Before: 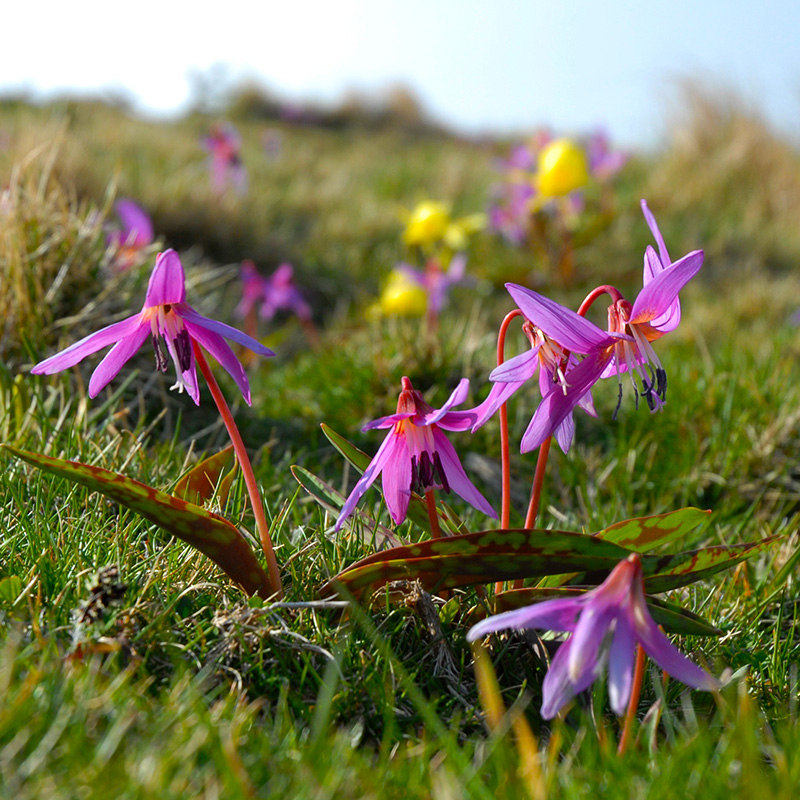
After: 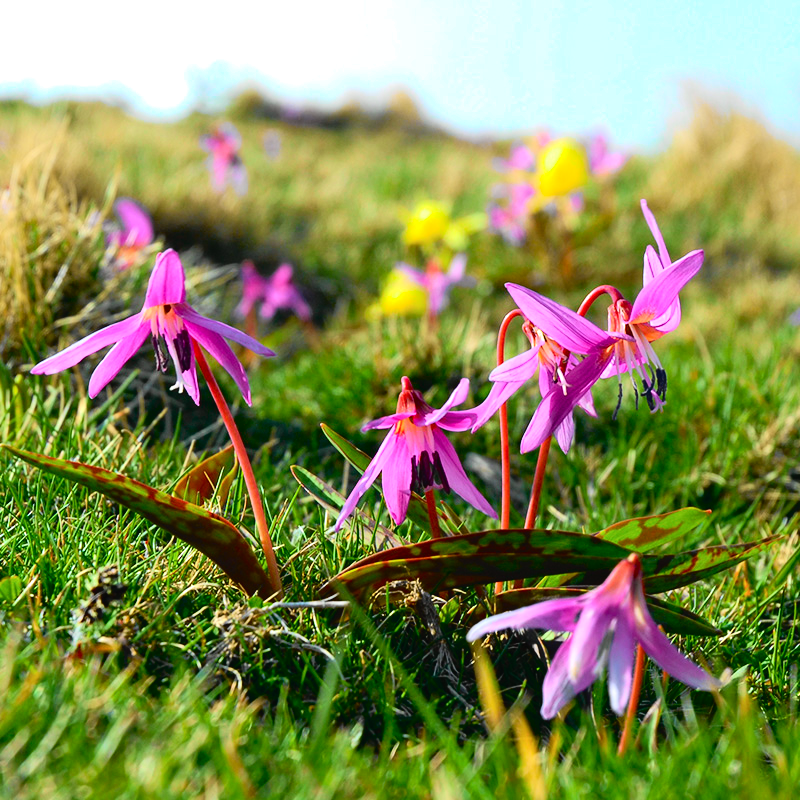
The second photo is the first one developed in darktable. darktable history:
tone curve: curves: ch0 [(0, 0.022) (0.114, 0.088) (0.282, 0.316) (0.446, 0.511) (0.613, 0.693) (0.786, 0.843) (0.999, 0.949)]; ch1 [(0, 0) (0.395, 0.343) (0.463, 0.427) (0.486, 0.474) (0.503, 0.5) (0.535, 0.522) (0.555, 0.546) (0.594, 0.614) (0.755, 0.793) (1, 1)]; ch2 [(0, 0) (0.369, 0.388) (0.449, 0.431) (0.501, 0.5) (0.528, 0.517) (0.561, 0.598) (0.697, 0.721) (1, 1)], color space Lab, independent channels, preserve colors none
tone equalizer: -8 EV -0.417 EV, -7 EV -0.389 EV, -6 EV -0.333 EV, -5 EV -0.222 EV, -3 EV 0.222 EV, -2 EV 0.333 EV, -1 EV 0.389 EV, +0 EV 0.417 EV, edges refinement/feathering 500, mask exposure compensation -1.57 EV, preserve details no
exposure: exposure 0.2 EV, compensate highlight preservation false
